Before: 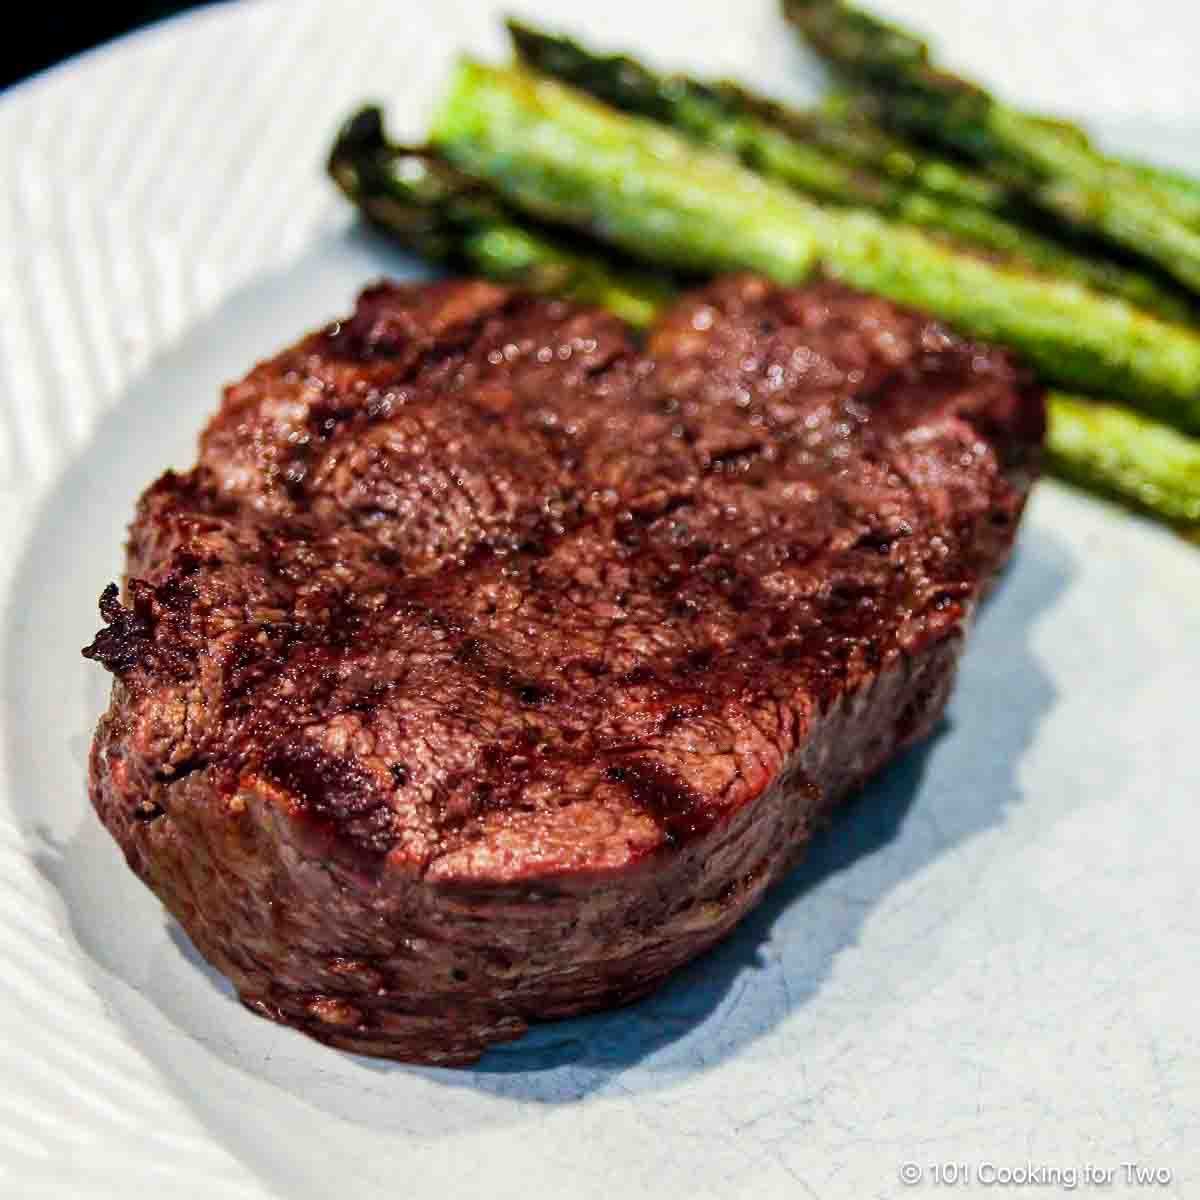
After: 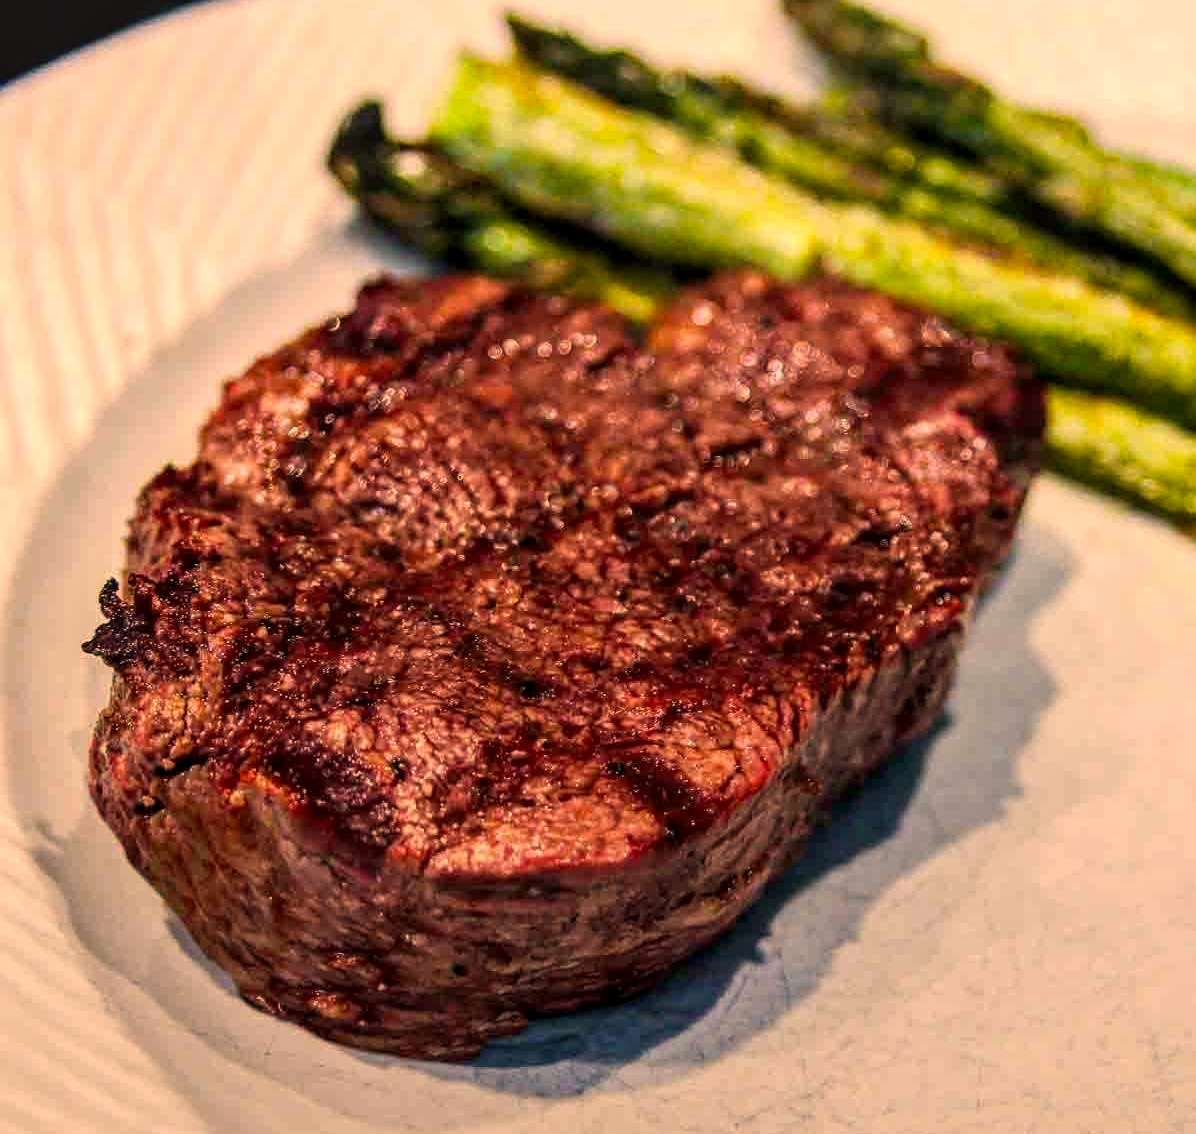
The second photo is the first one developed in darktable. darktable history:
graduated density: rotation -180°, offset 27.42
white balance: red 1.045, blue 0.932
local contrast: on, module defaults
color correction: highlights a* 17.88, highlights b* 18.79
crop: top 0.448%, right 0.264%, bottom 5.045%
